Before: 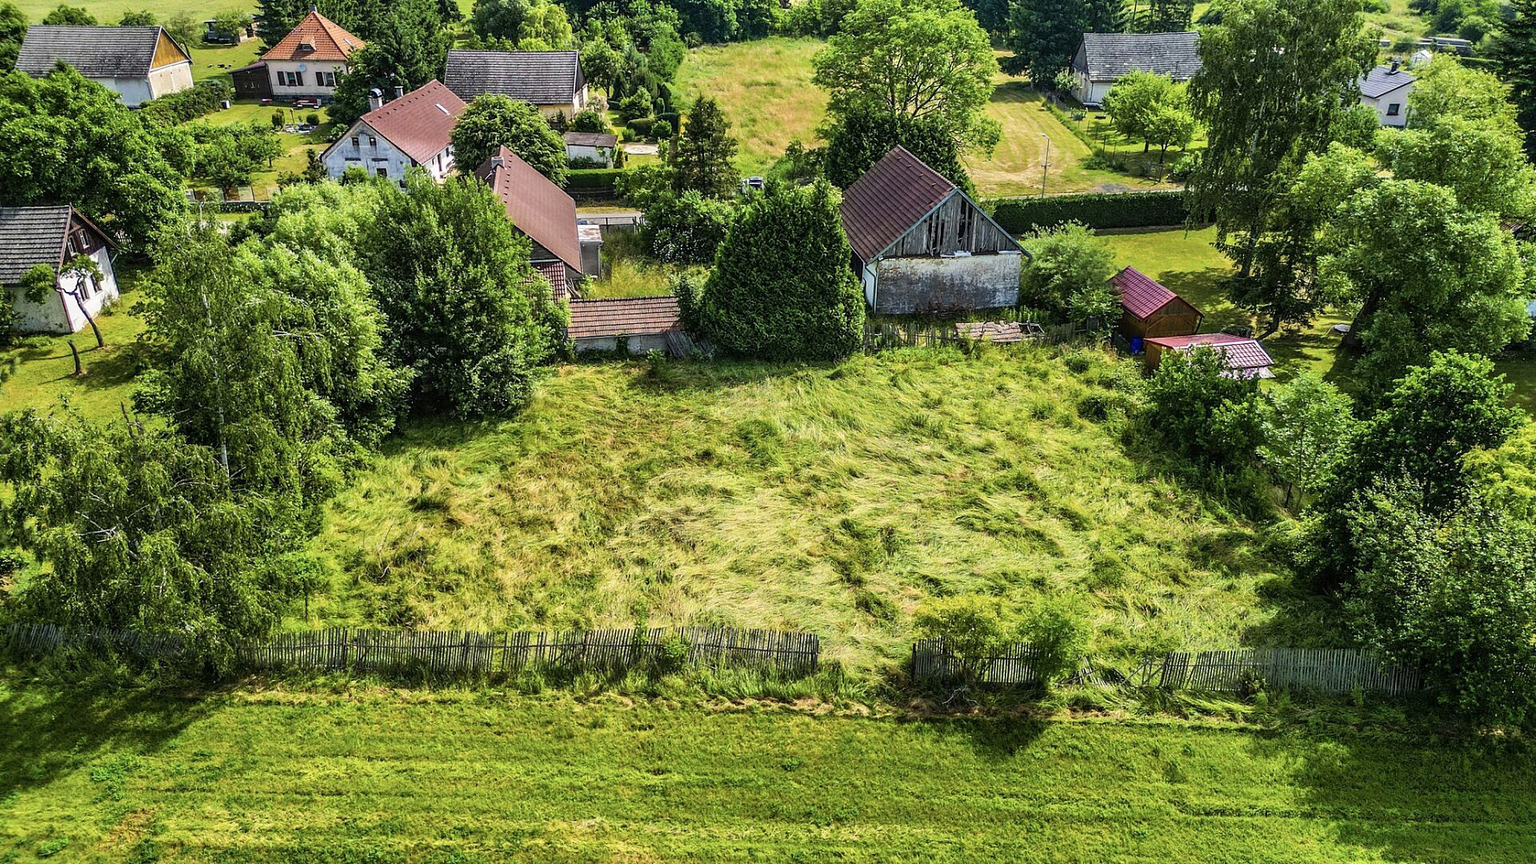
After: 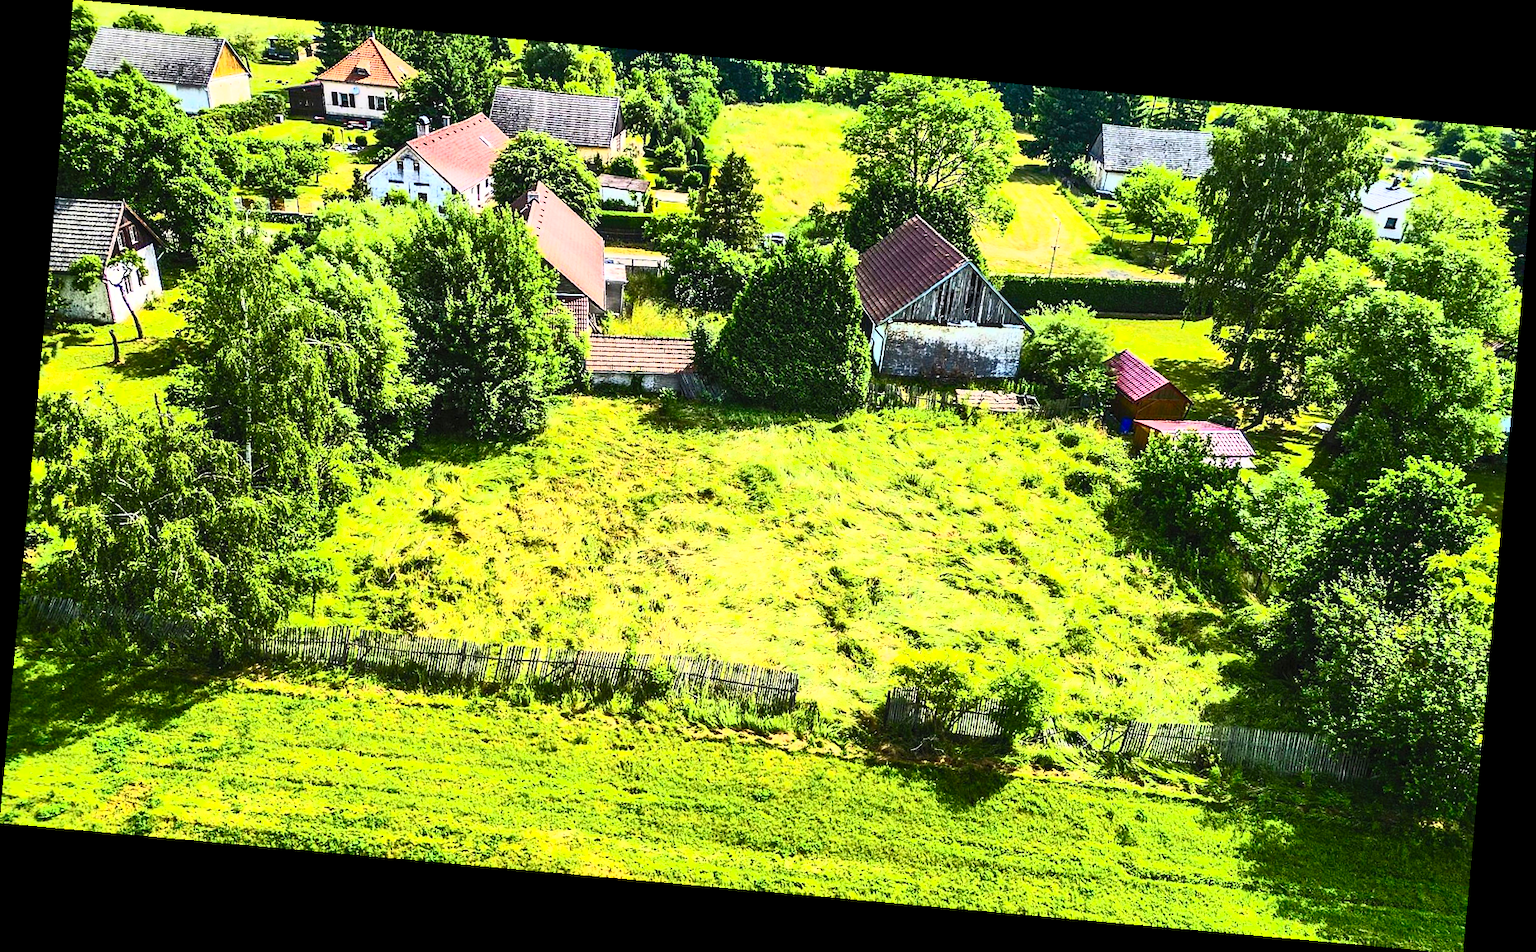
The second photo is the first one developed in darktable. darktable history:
contrast brightness saturation: contrast 0.83, brightness 0.59, saturation 0.59
rotate and perspective: rotation 5.12°, automatic cropping off
